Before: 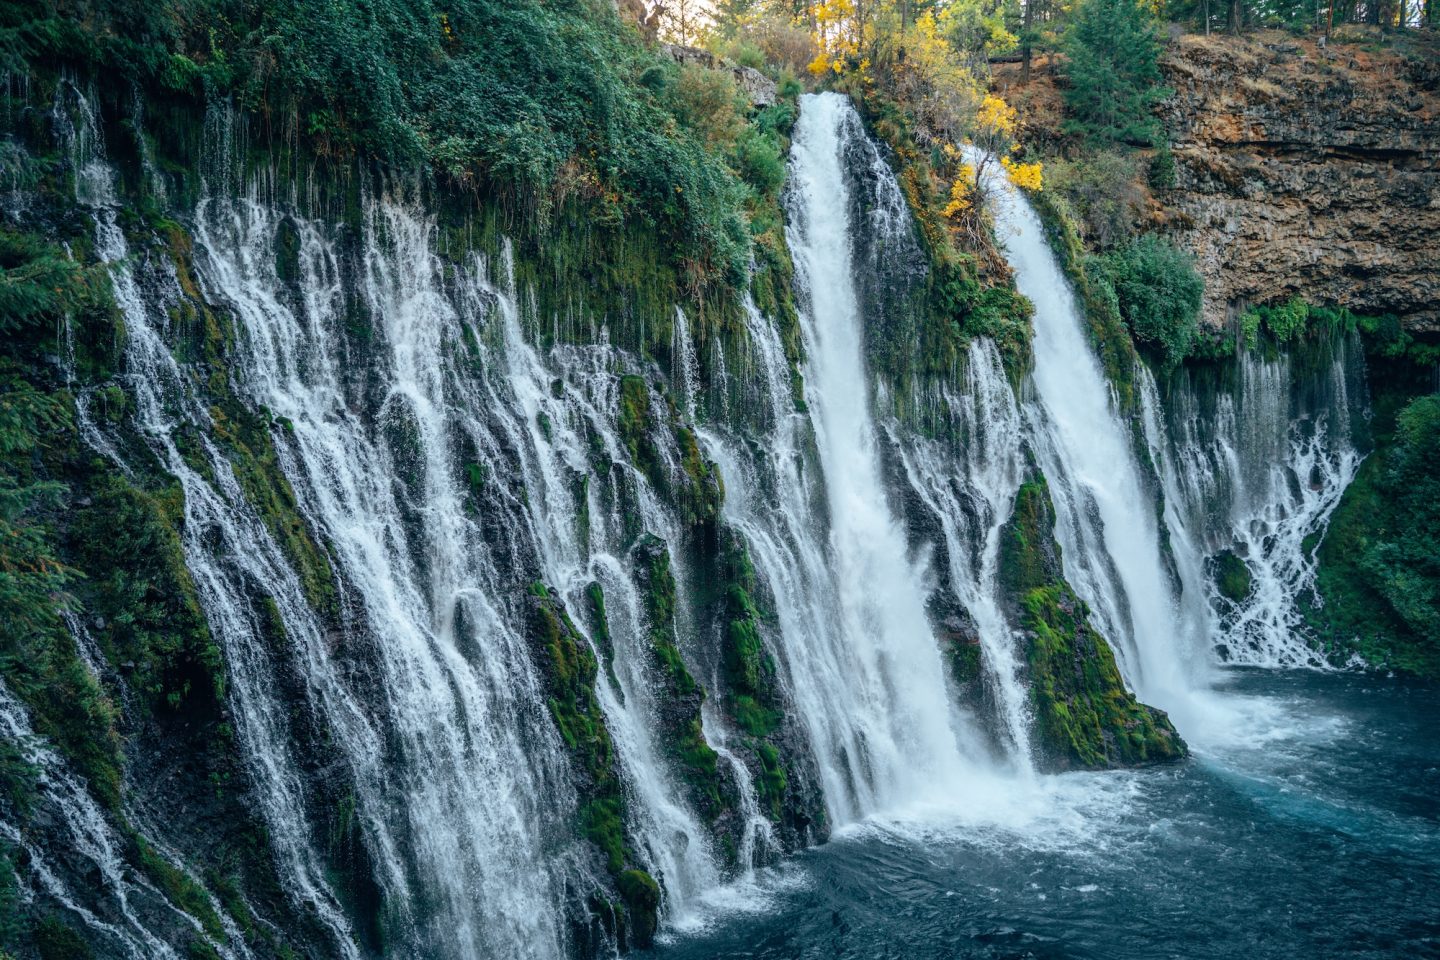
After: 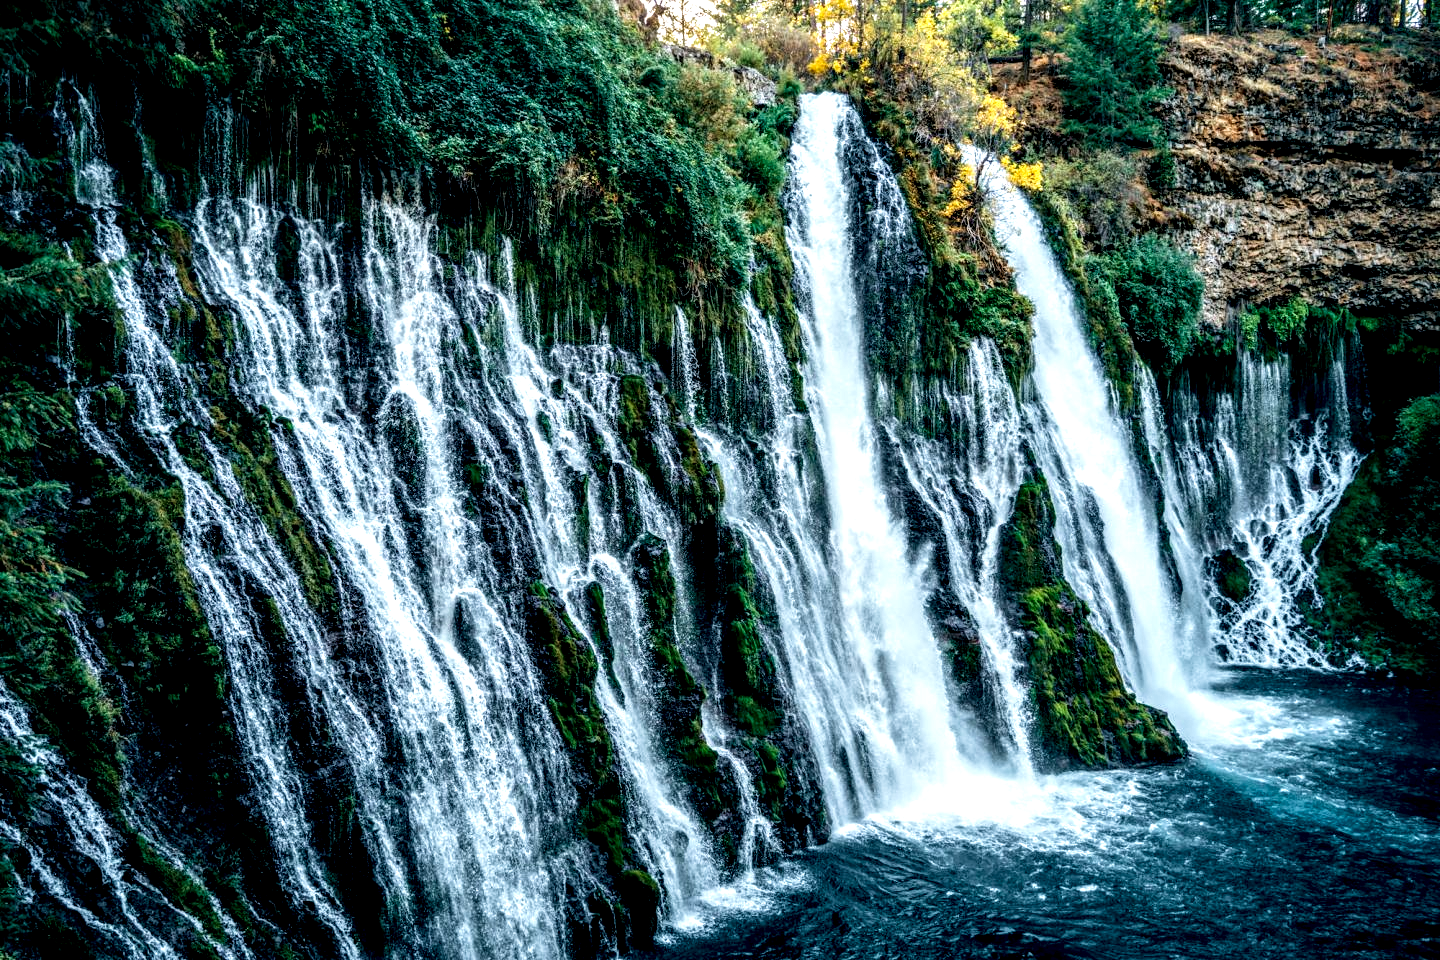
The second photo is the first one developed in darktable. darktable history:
local contrast: highlights 65%, shadows 54%, detail 169%, midtone range 0.514
filmic rgb: black relative exposure -8.7 EV, white relative exposure 2.7 EV, threshold 3 EV, target black luminance 0%, hardness 6.25, latitude 75%, contrast 1.325, highlights saturation mix -5%, preserve chrominance no, color science v5 (2021), iterations of high-quality reconstruction 0, enable highlight reconstruction true
velvia: on, module defaults
